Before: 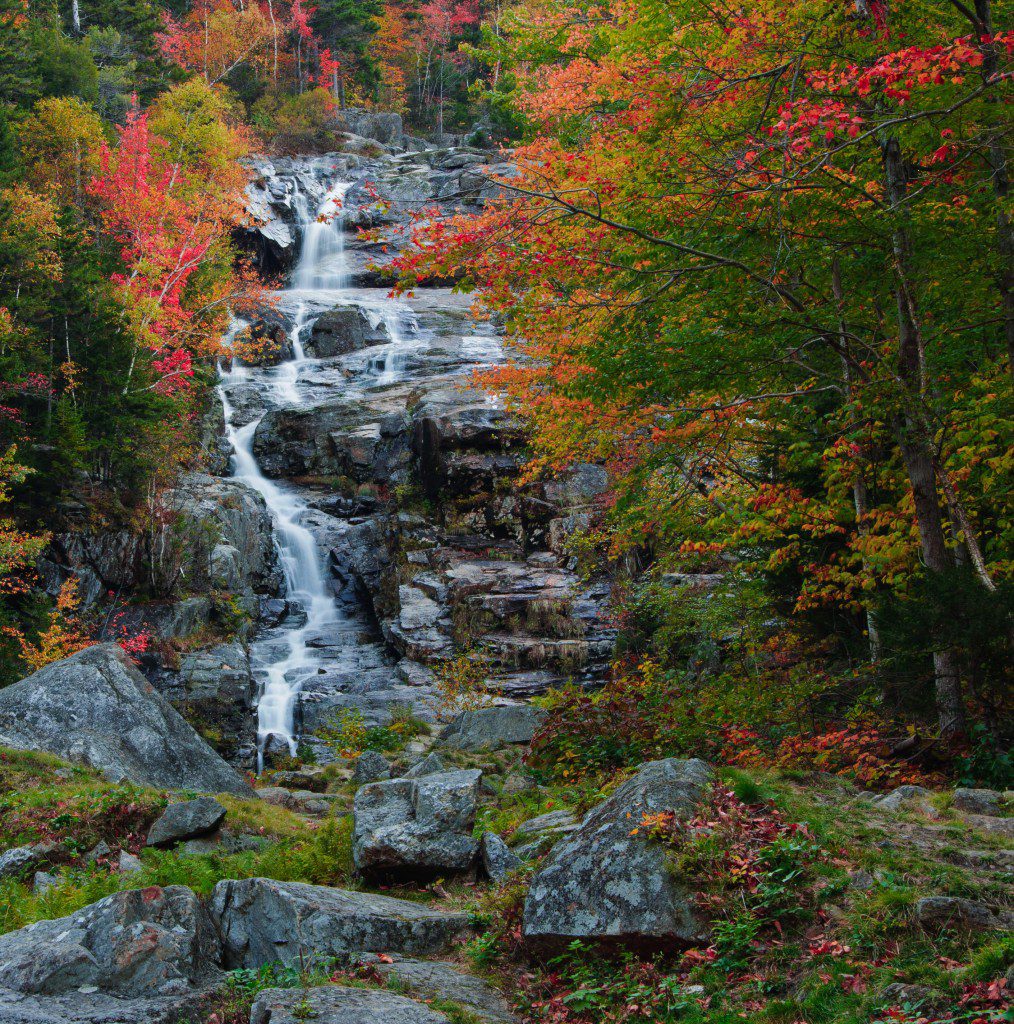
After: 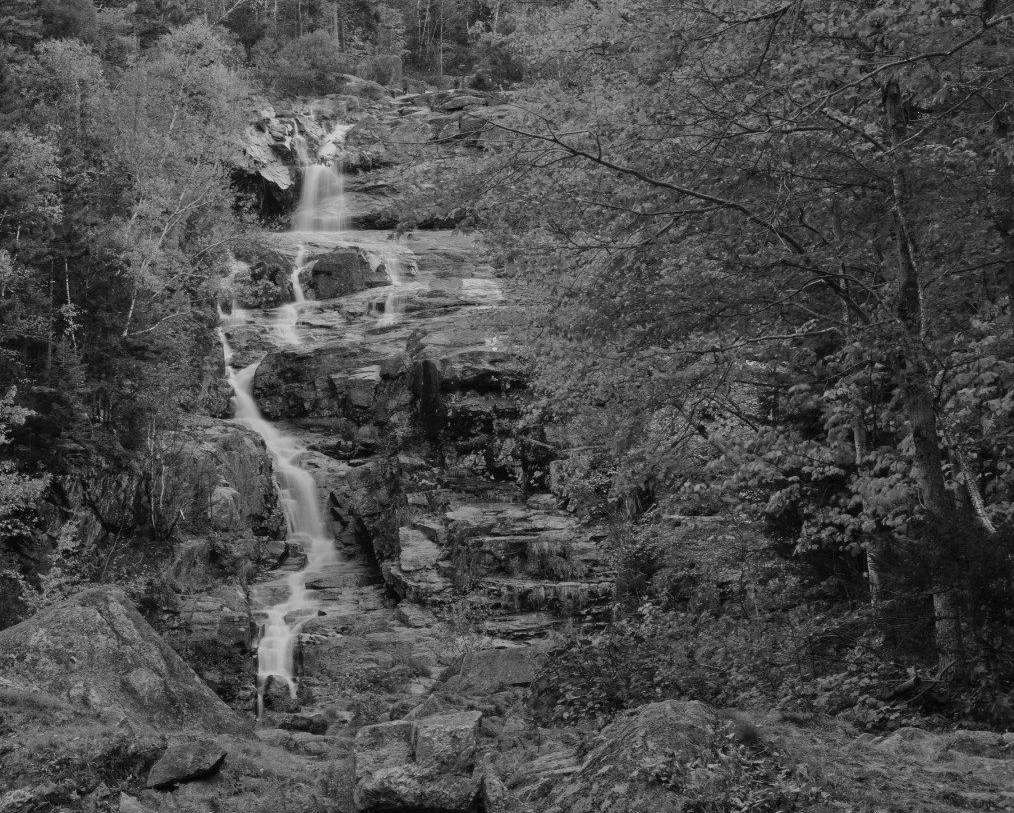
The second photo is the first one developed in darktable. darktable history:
tone equalizer: -8 EV 0.25 EV, -7 EV 0.417 EV, -6 EV 0.417 EV, -5 EV 0.25 EV, -3 EV -0.25 EV, -2 EV -0.417 EV, -1 EV -0.417 EV, +0 EV -0.25 EV, edges refinement/feathering 500, mask exposure compensation -1.57 EV, preserve details guided filter
crop and rotate: top 5.667%, bottom 14.937%
monochrome: a -35.87, b 49.73, size 1.7
